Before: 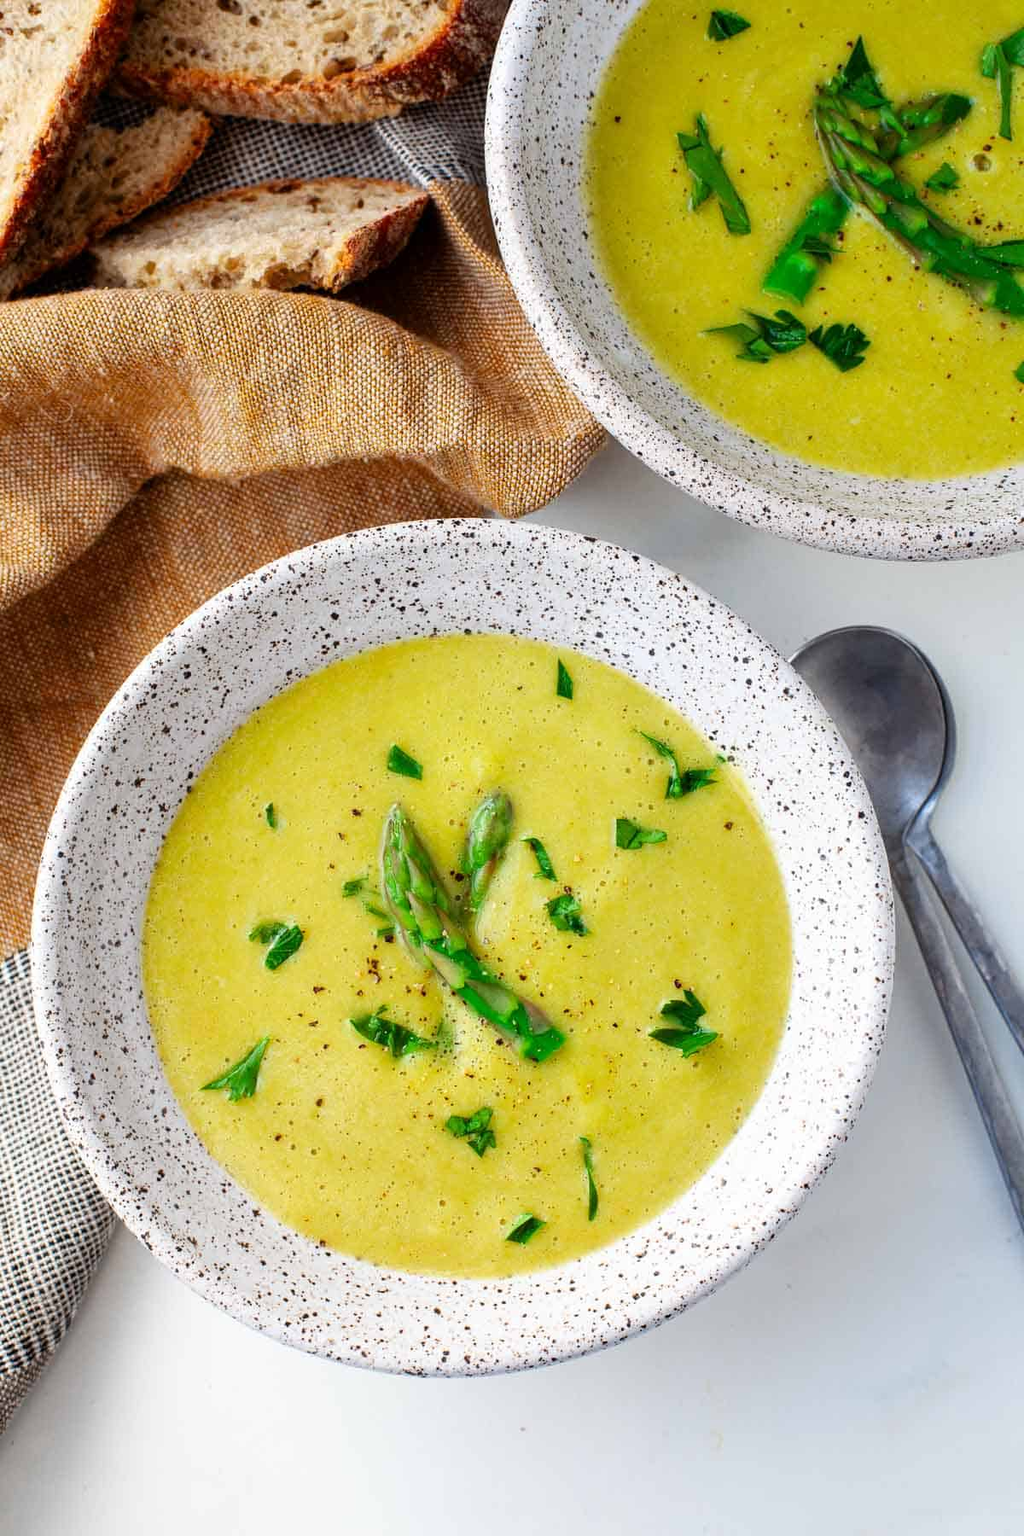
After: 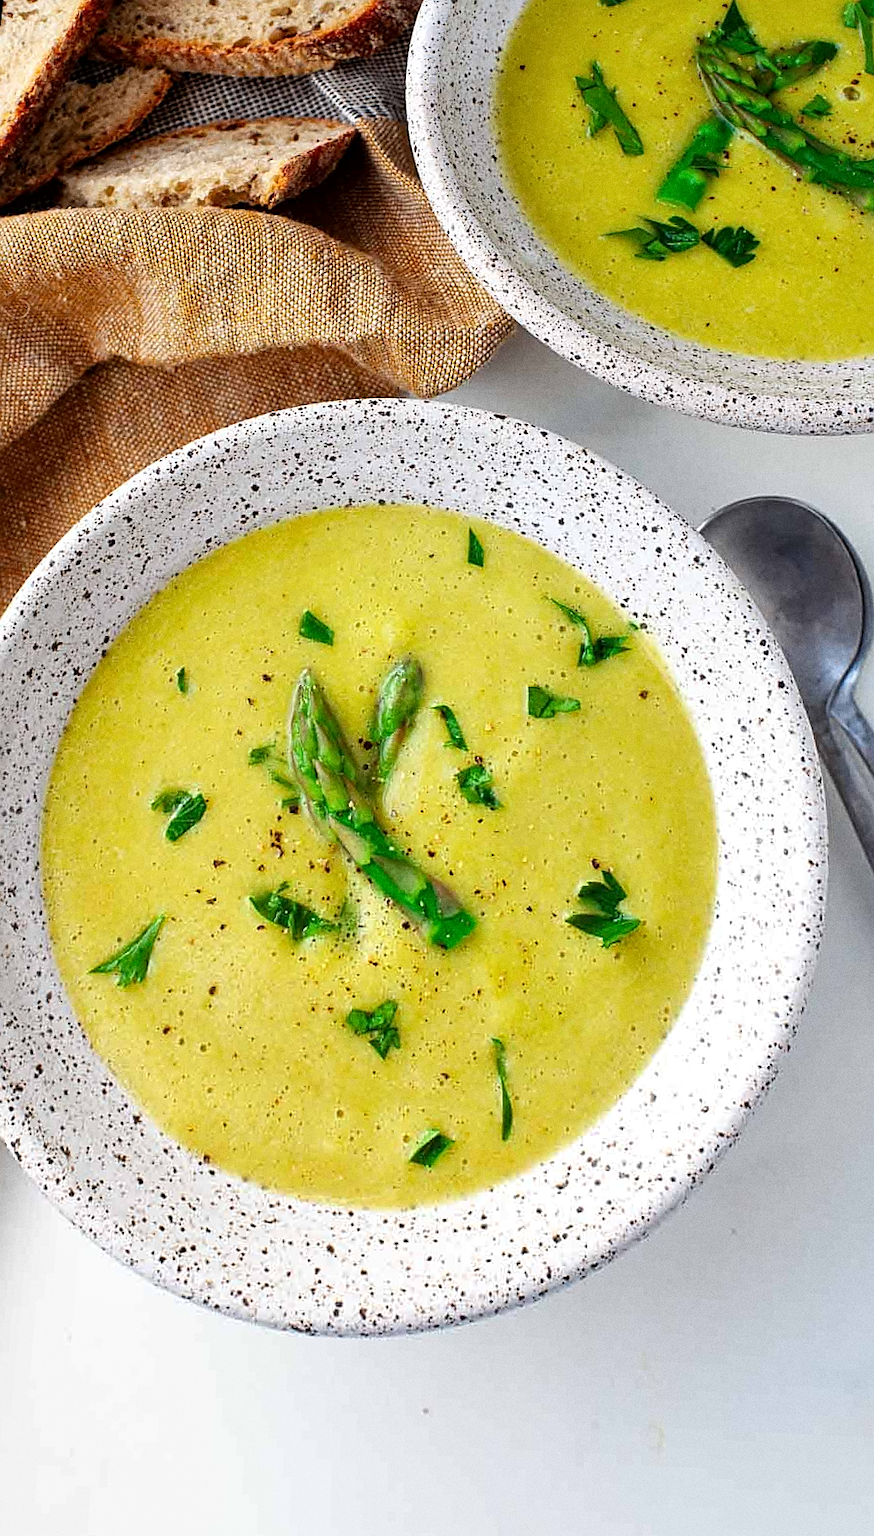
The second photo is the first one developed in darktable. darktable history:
local contrast: mode bilateral grid, contrast 20, coarseness 50, detail 120%, midtone range 0.2
rotate and perspective: rotation 0.72°, lens shift (vertical) -0.352, lens shift (horizontal) -0.051, crop left 0.152, crop right 0.859, crop top 0.019, crop bottom 0.964
grain: strength 26%
sharpen: on, module defaults
